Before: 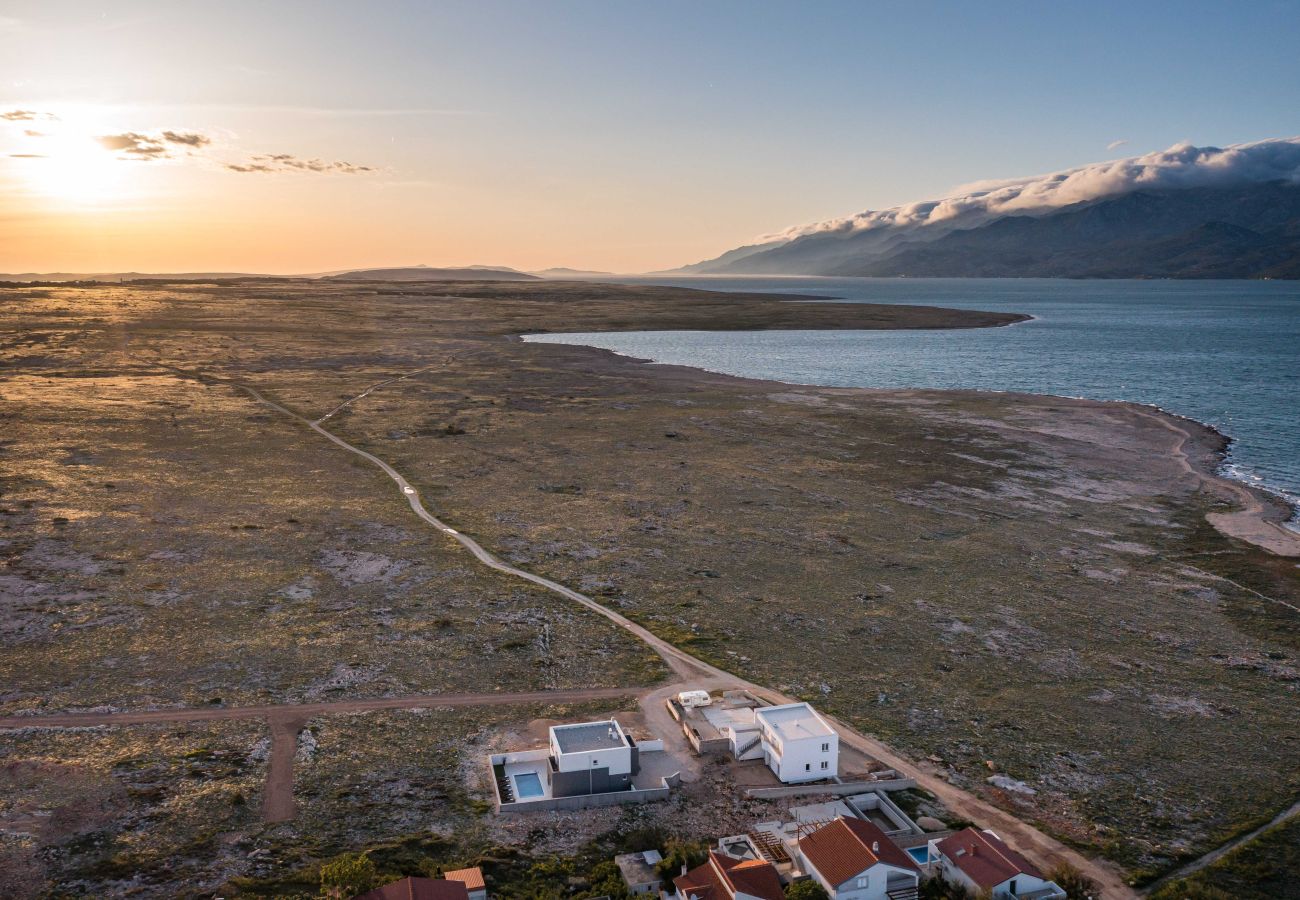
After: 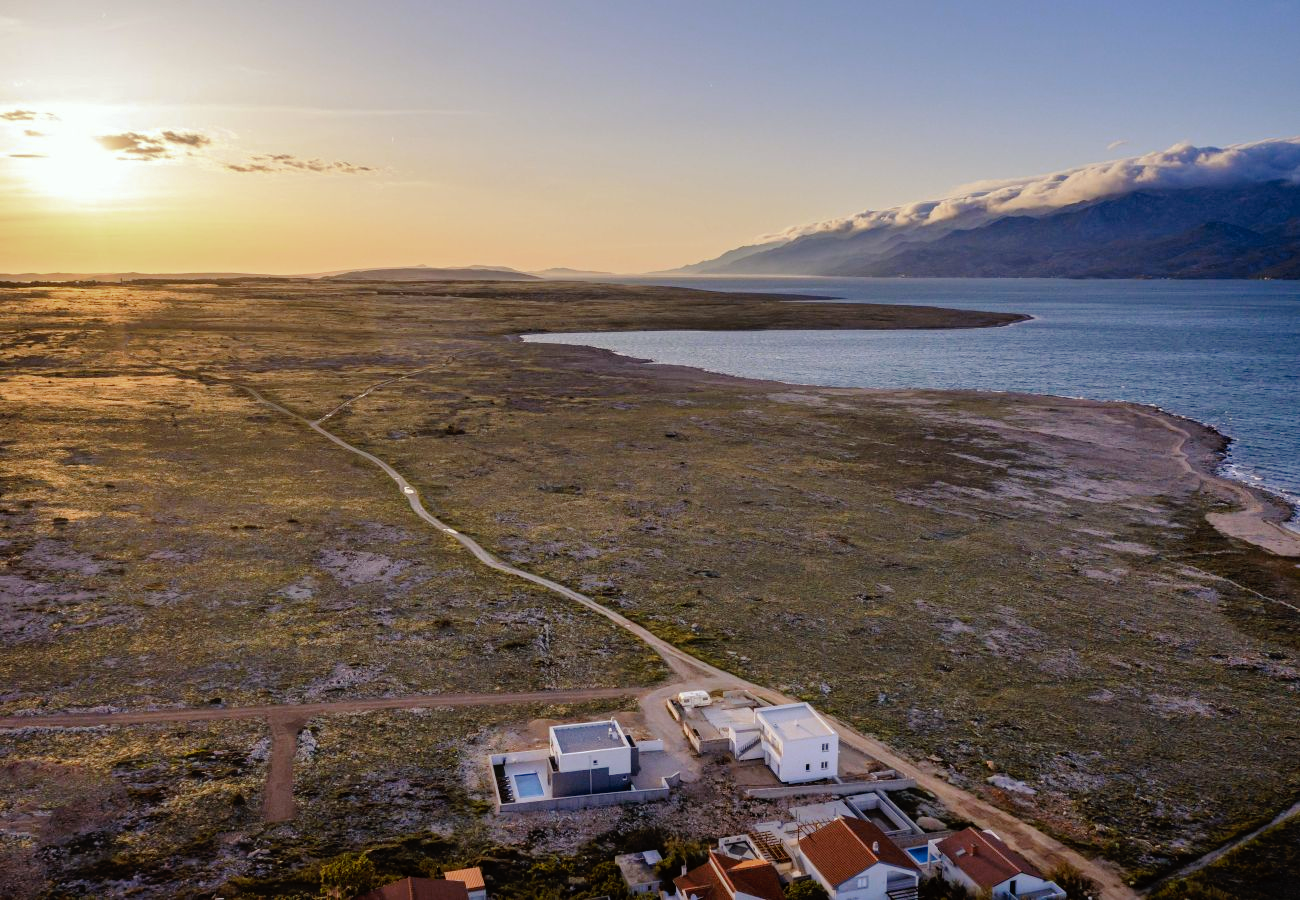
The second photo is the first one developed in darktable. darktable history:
tone curve: curves: ch0 [(0, 0) (0.003, 0.001) (0.011, 0.002) (0.025, 0.007) (0.044, 0.015) (0.069, 0.022) (0.1, 0.03) (0.136, 0.056) (0.177, 0.115) (0.224, 0.177) (0.277, 0.244) (0.335, 0.322) (0.399, 0.398) (0.468, 0.471) (0.543, 0.545) (0.623, 0.614) (0.709, 0.685) (0.801, 0.765) (0.898, 0.867) (1, 1)], preserve colors none
color look up table: target L [88.25, 76.83, 87.2, 87.45, 81.04, 74.61, 67.56, 57.58, 56.55, 66.43, 42.68, 48.93, 37.89, 15.06, 201.33, 82.36, 76.38, 66.97, 71.38, 60.12, 57.13, 53.31, 58.32, 56.59, 54.29, 50.04, 31.06, 27.67, 17.75, 90, 82.66, 64.55, 65.18, 68.47, 55.53, 56.32, 55.24, 48.27, 43.07, 46.14, 38.66, 33.62, 18.28, 14.04, 2.408, 88.46, 75.34, 59.29, 58.9], target a [-4.059, -27.42, -38.9, -60.44, -8.701, -57.76, -68.22, -31.05, 15.13, -58.8, -37.27, -8.341, -11.92, -11.58, 0, -4.838, 20.37, 24.38, 27.22, 13.27, 61.62, 62.3, 30.38, 39.25, 73.56, 68.8, 8.728, 33.55, 21.83, 3.189, 12.63, 28.3, 27.73, 77.3, 75.9, 78.94, 51.46, 25.52, 53.18, 70.66, 53.87, 19.27, 24.85, 23.95, 2.953, -37.89, -9.342, -28.55, -9.117], target b [69.85, 63.74, 46.79, 20.32, 36.1, 52.11, 58.66, 50.91, 53.89, 28.45, 37.17, 35.43, 33.43, 16.48, -0.001, 60.56, -0.308, 37.13, 37.9, 19.64, 2.284, 55.77, 56.5, 22.41, 35.23, 54.47, 4.702, 28.49, 18.85, -9.576, -30.02, -12.83, -55.64, -55.97, -62.3, -22.67, -77.58, -89.39, -45.7, -83.38, -12.18, -67.57, -3.51, -41.79, -5.389, -5.346, -42.96, -9.78, -55.86], num patches 49
